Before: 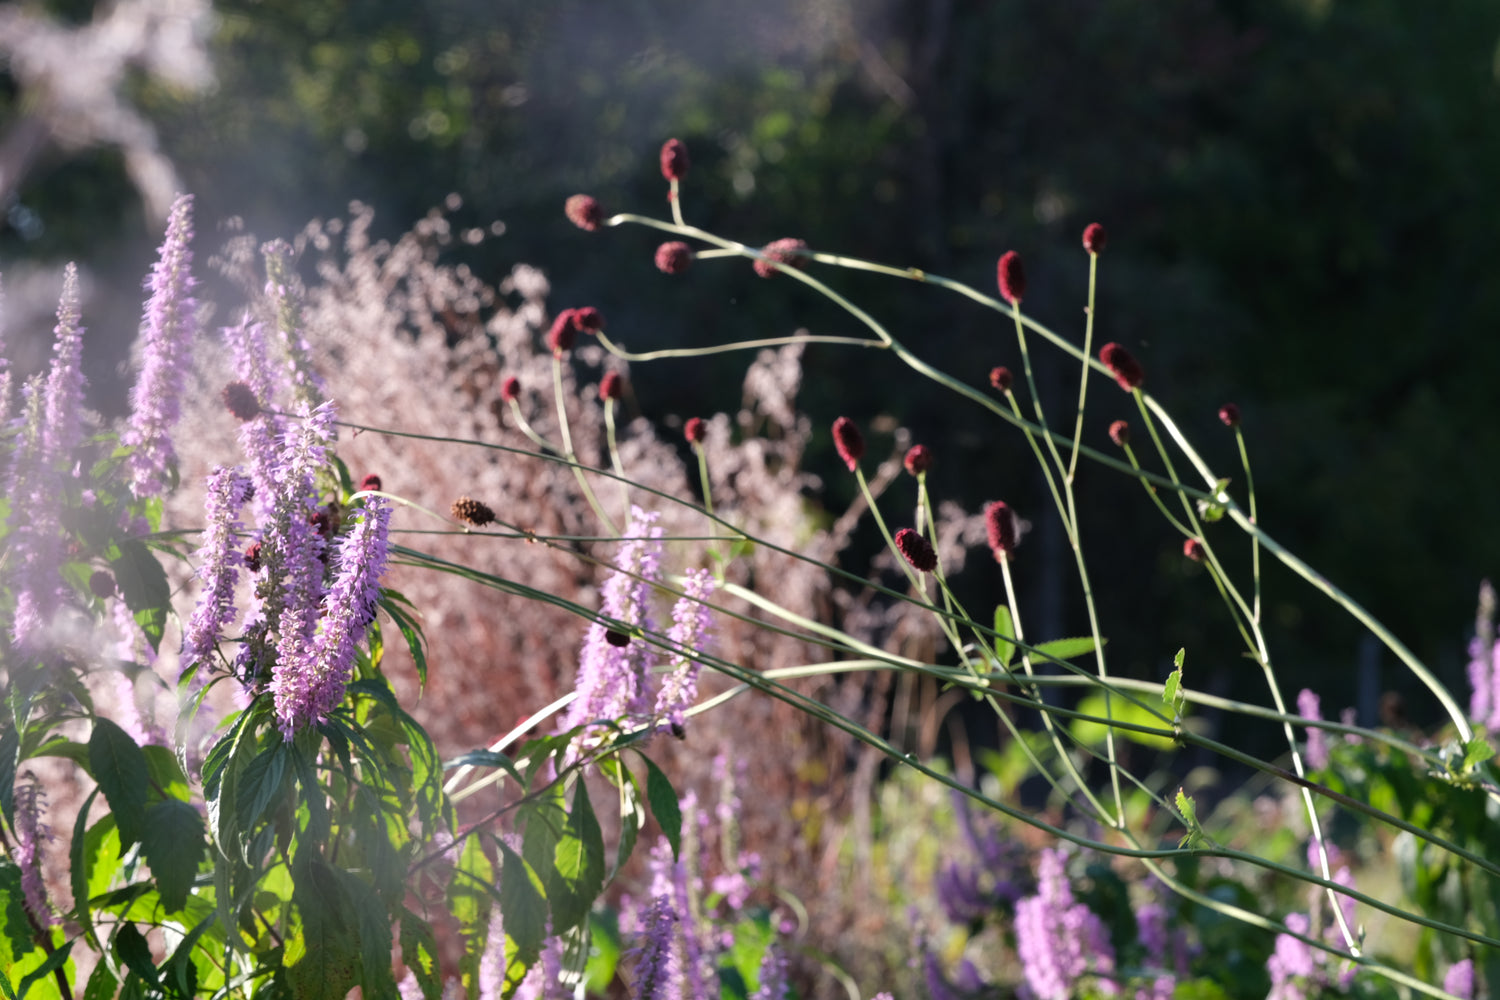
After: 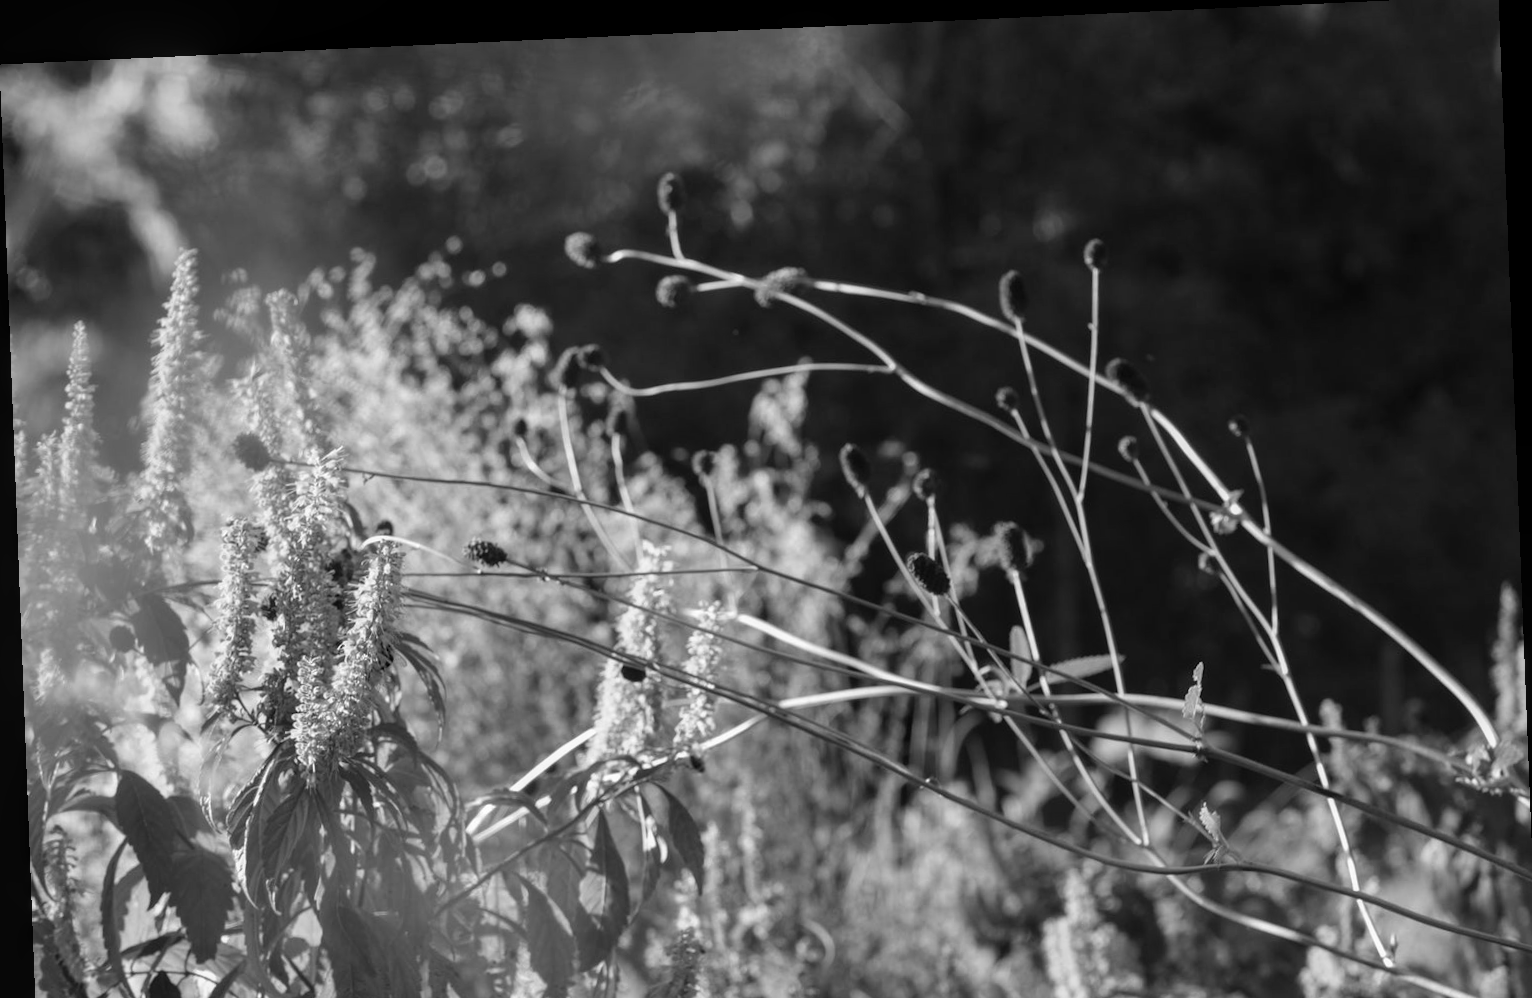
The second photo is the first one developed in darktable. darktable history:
rotate and perspective: rotation -2.22°, lens shift (horizontal) -0.022, automatic cropping off
local contrast: detail 110%
crop: top 0.448%, right 0.264%, bottom 5.045%
monochrome: on, module defaults
